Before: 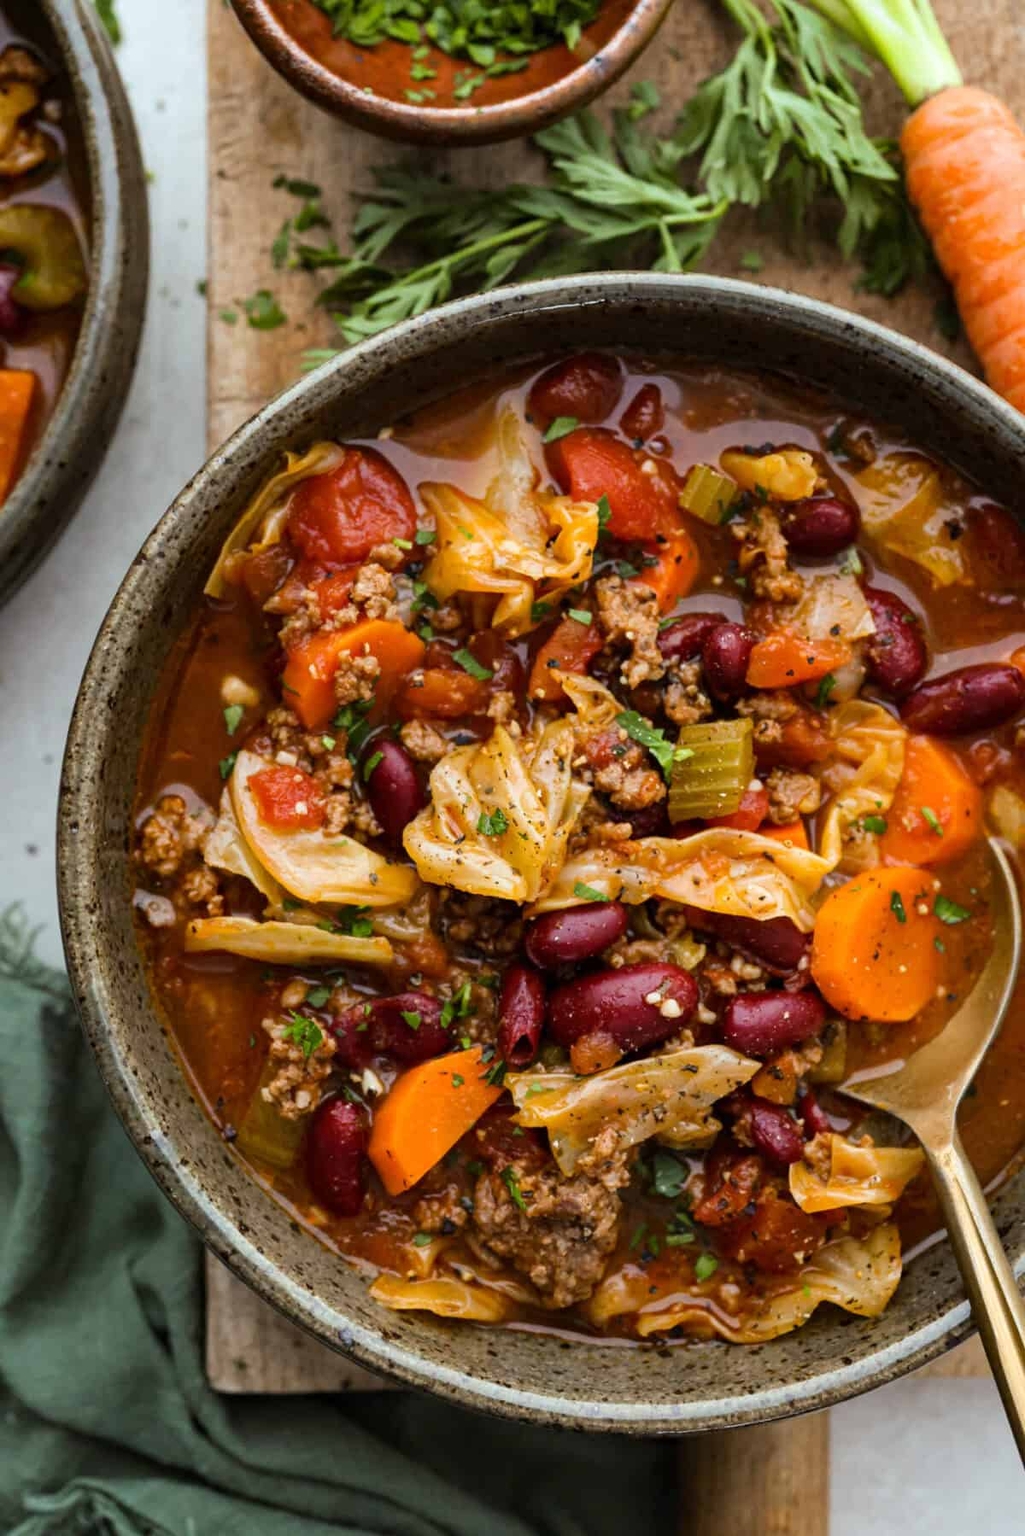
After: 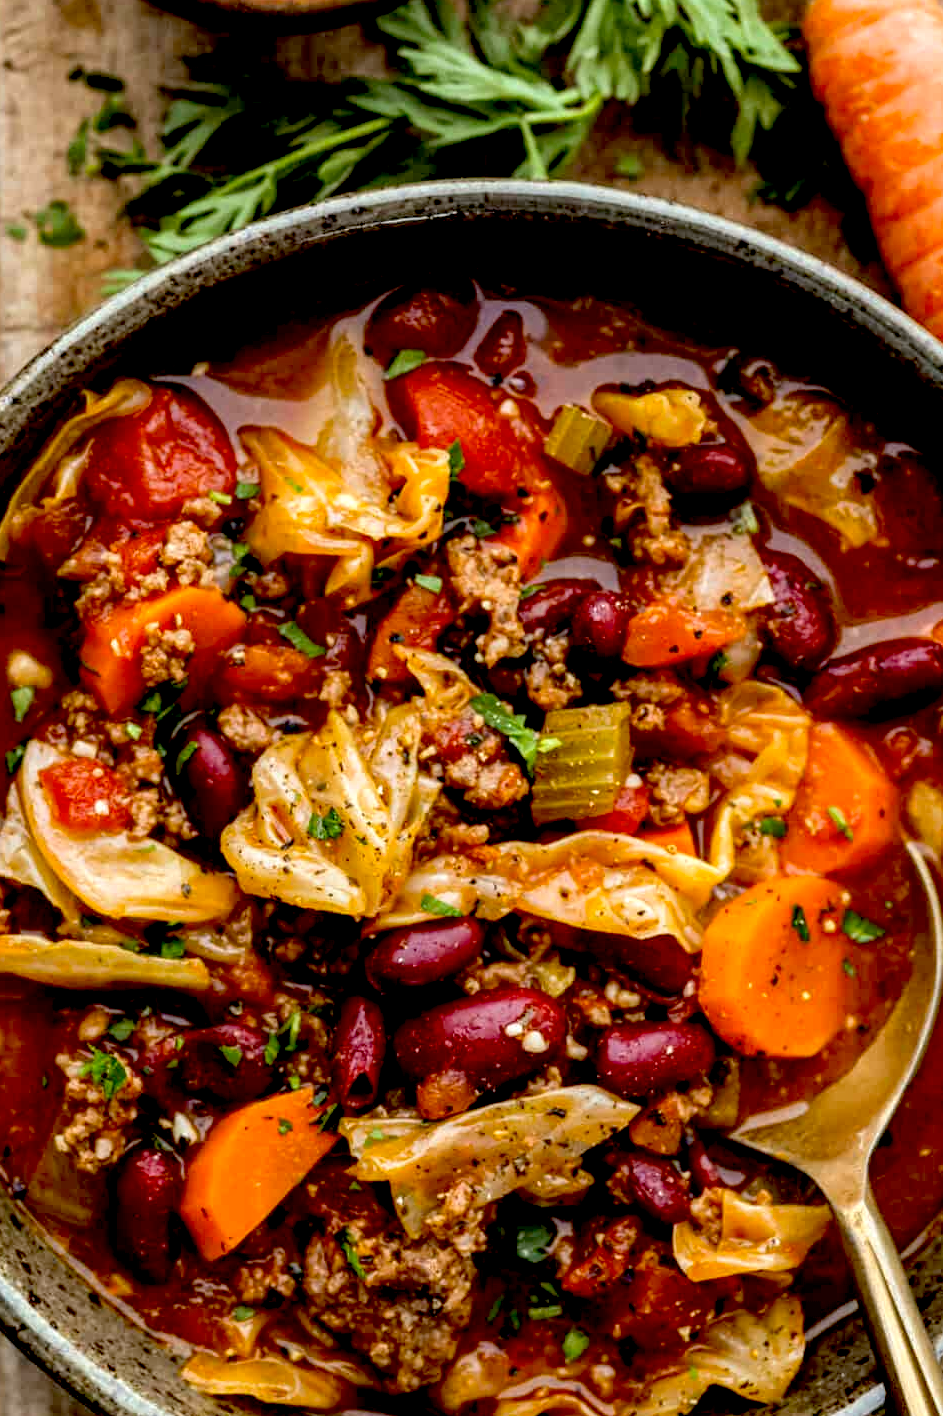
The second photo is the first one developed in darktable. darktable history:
local contrast: on, module defaults
crop and rotate: left 20.965%, top 7.747%, right 0.409%, bottom 13.499%
exposure: black level correction 0.032, exposure 0.328 EV, compensate highlight preservation false
